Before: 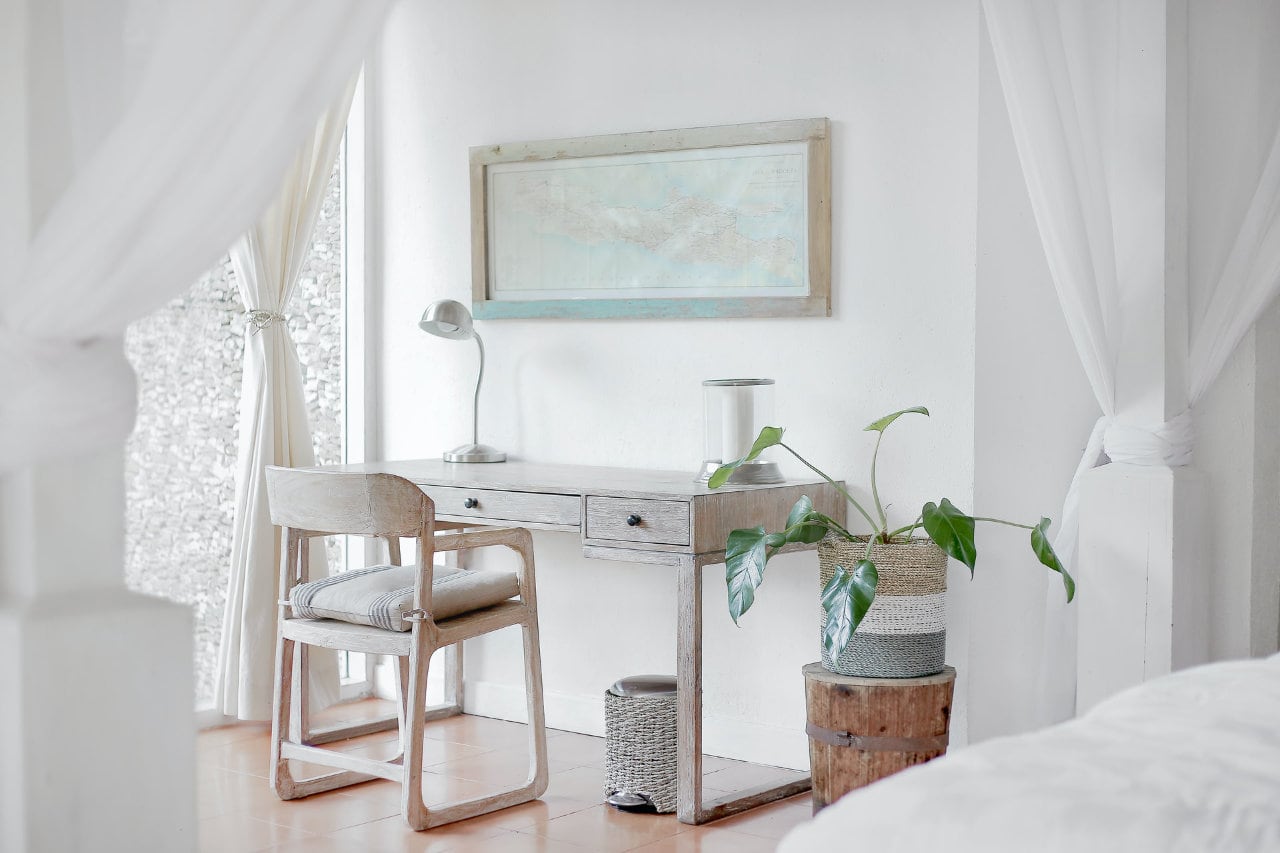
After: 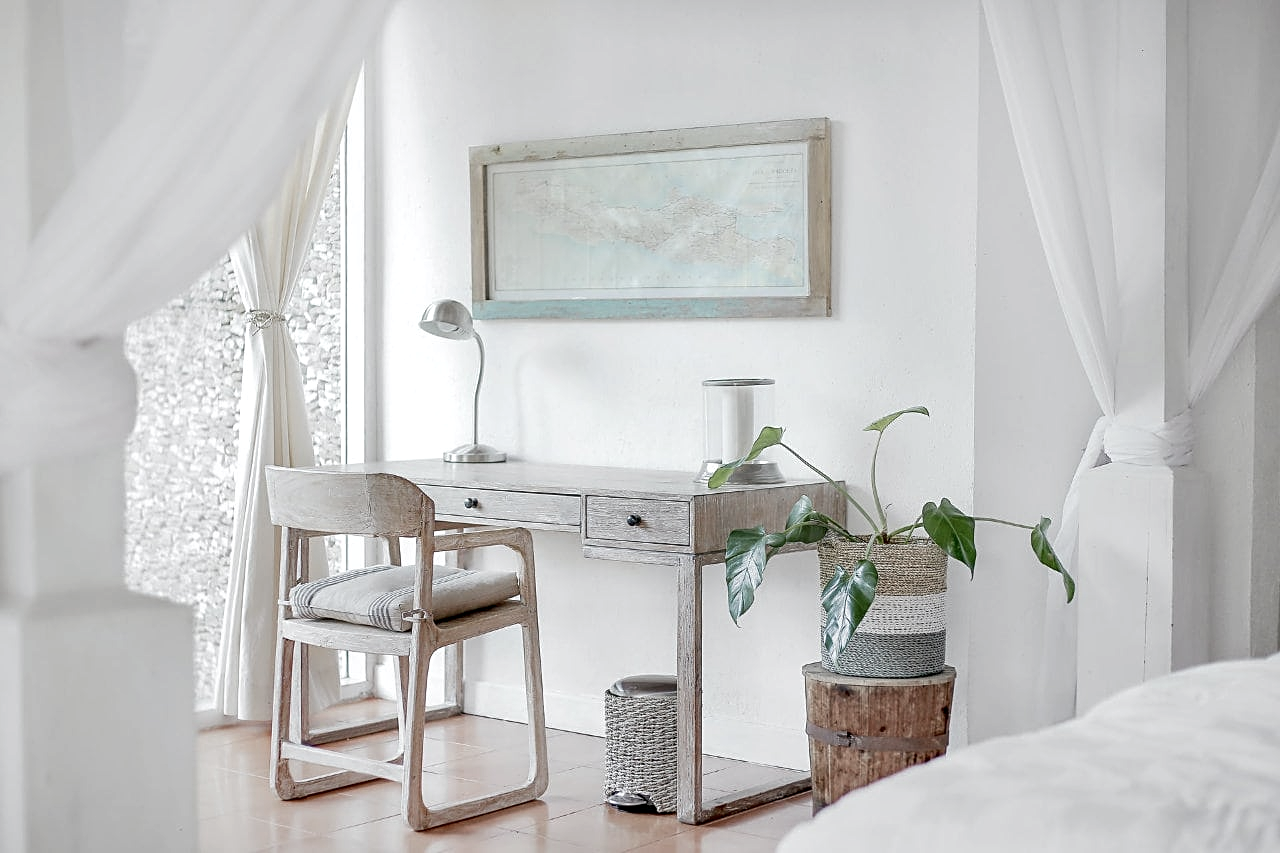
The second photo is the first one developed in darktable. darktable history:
local contrast: on, module defaults
contrast brightness saturation: contrast 0.056, brightness -0.01, saturation -0.218
sharpen: on, module defaults
